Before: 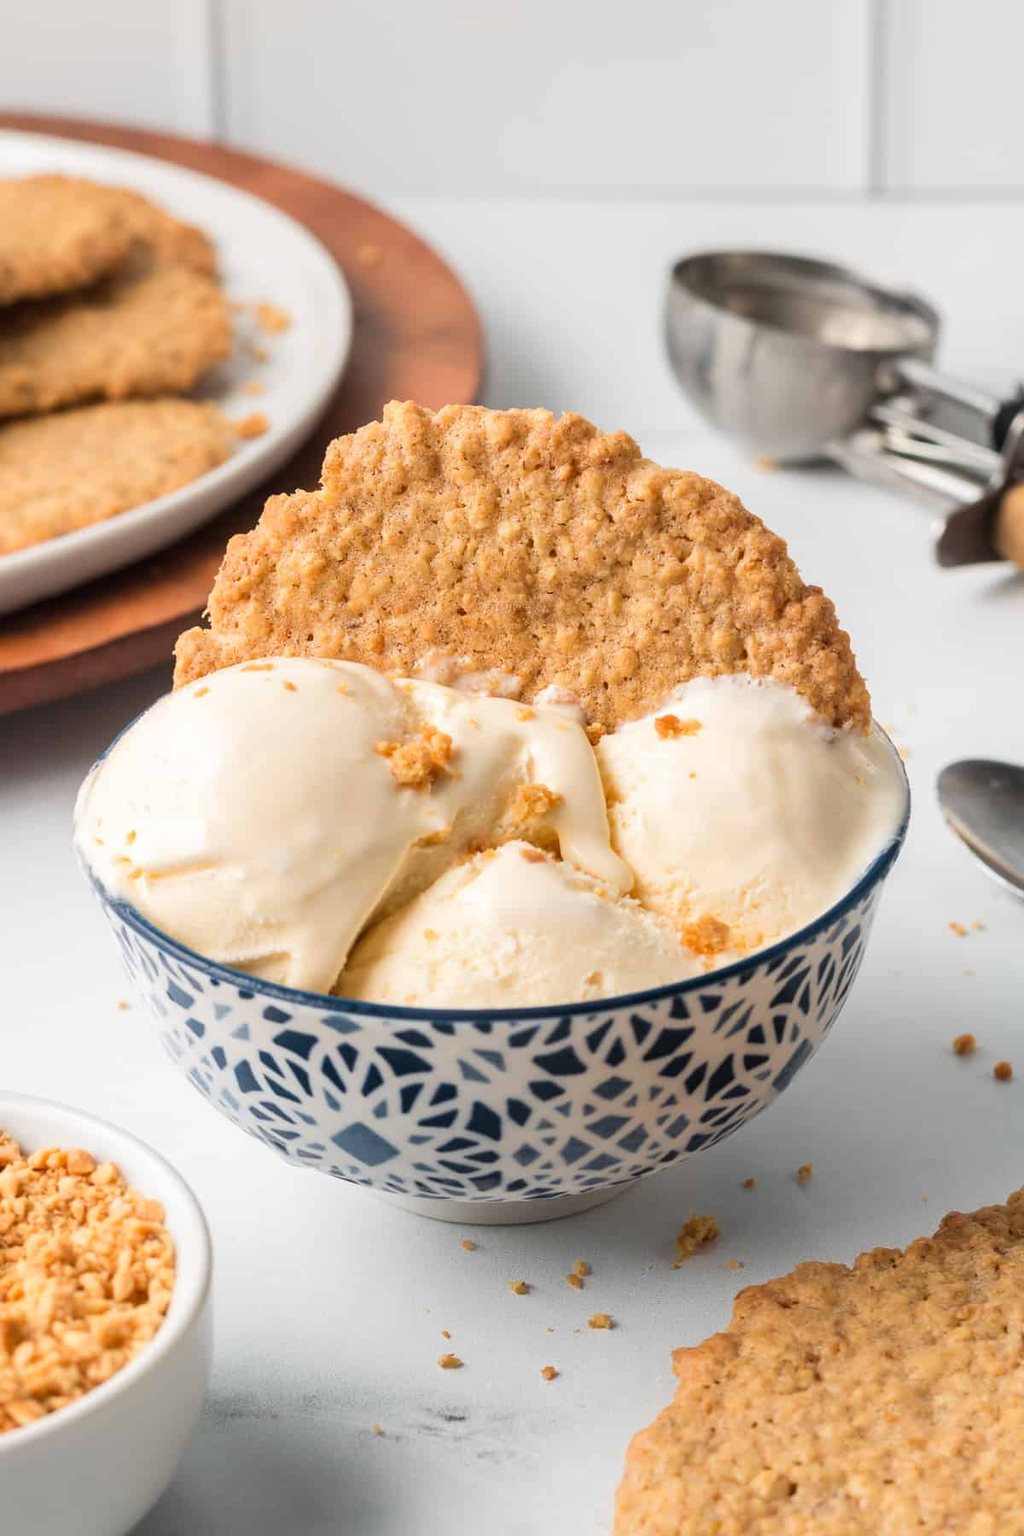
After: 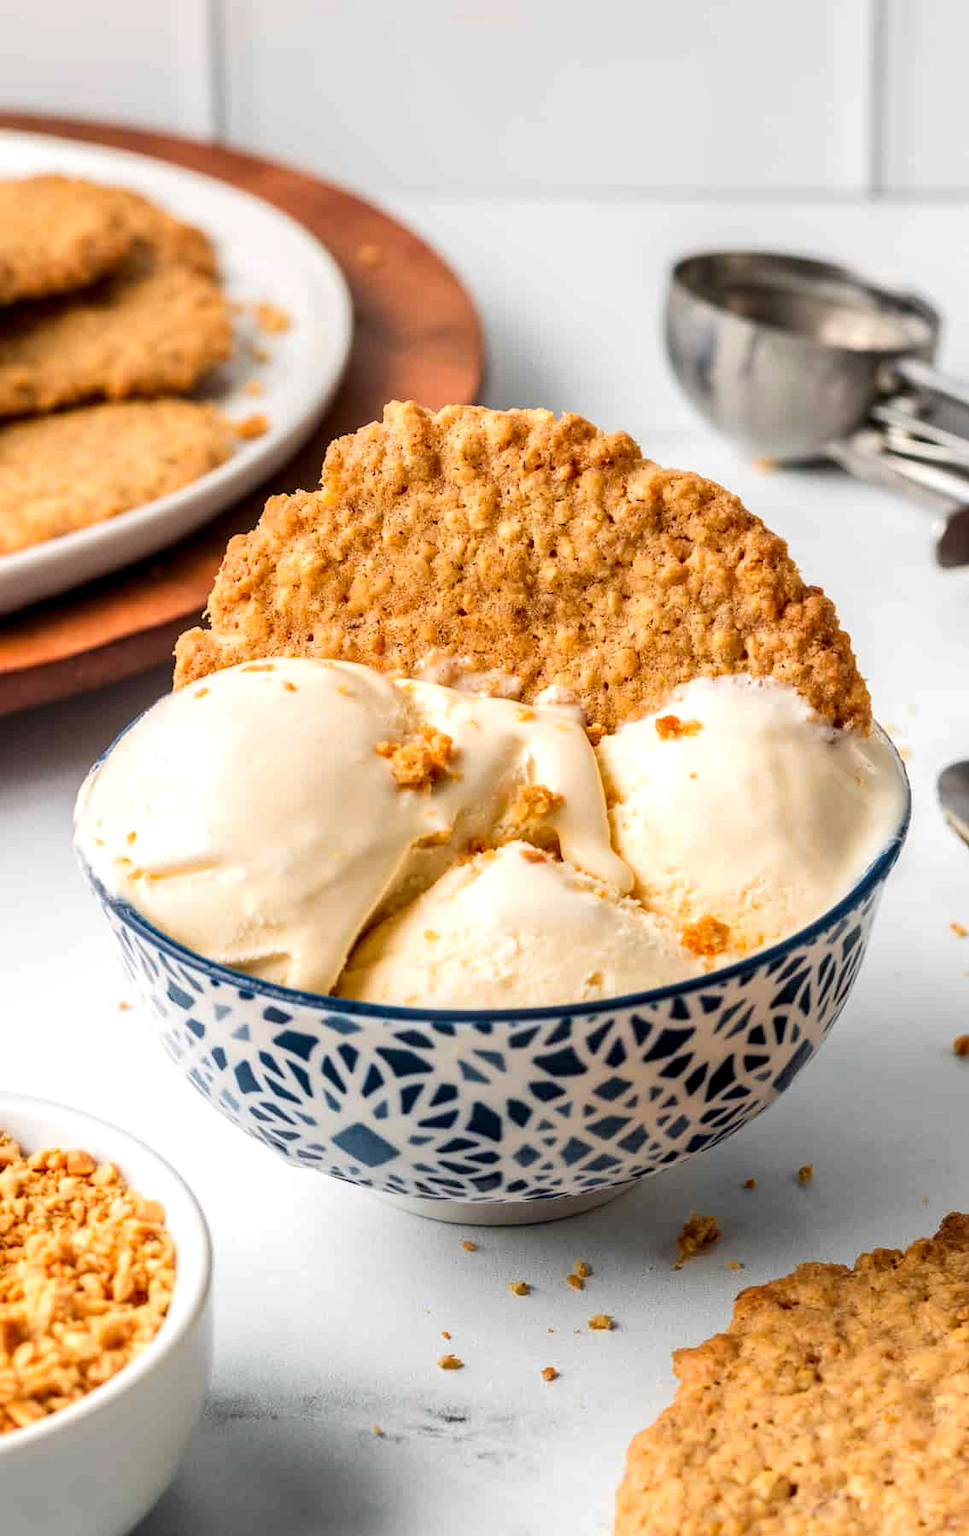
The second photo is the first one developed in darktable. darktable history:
crop and rotate: left 0%, right 5.408%
local contrast: highlights 58%, detail 146%
contrast brightness saturation: contrast 0.087, saturation 0.278
